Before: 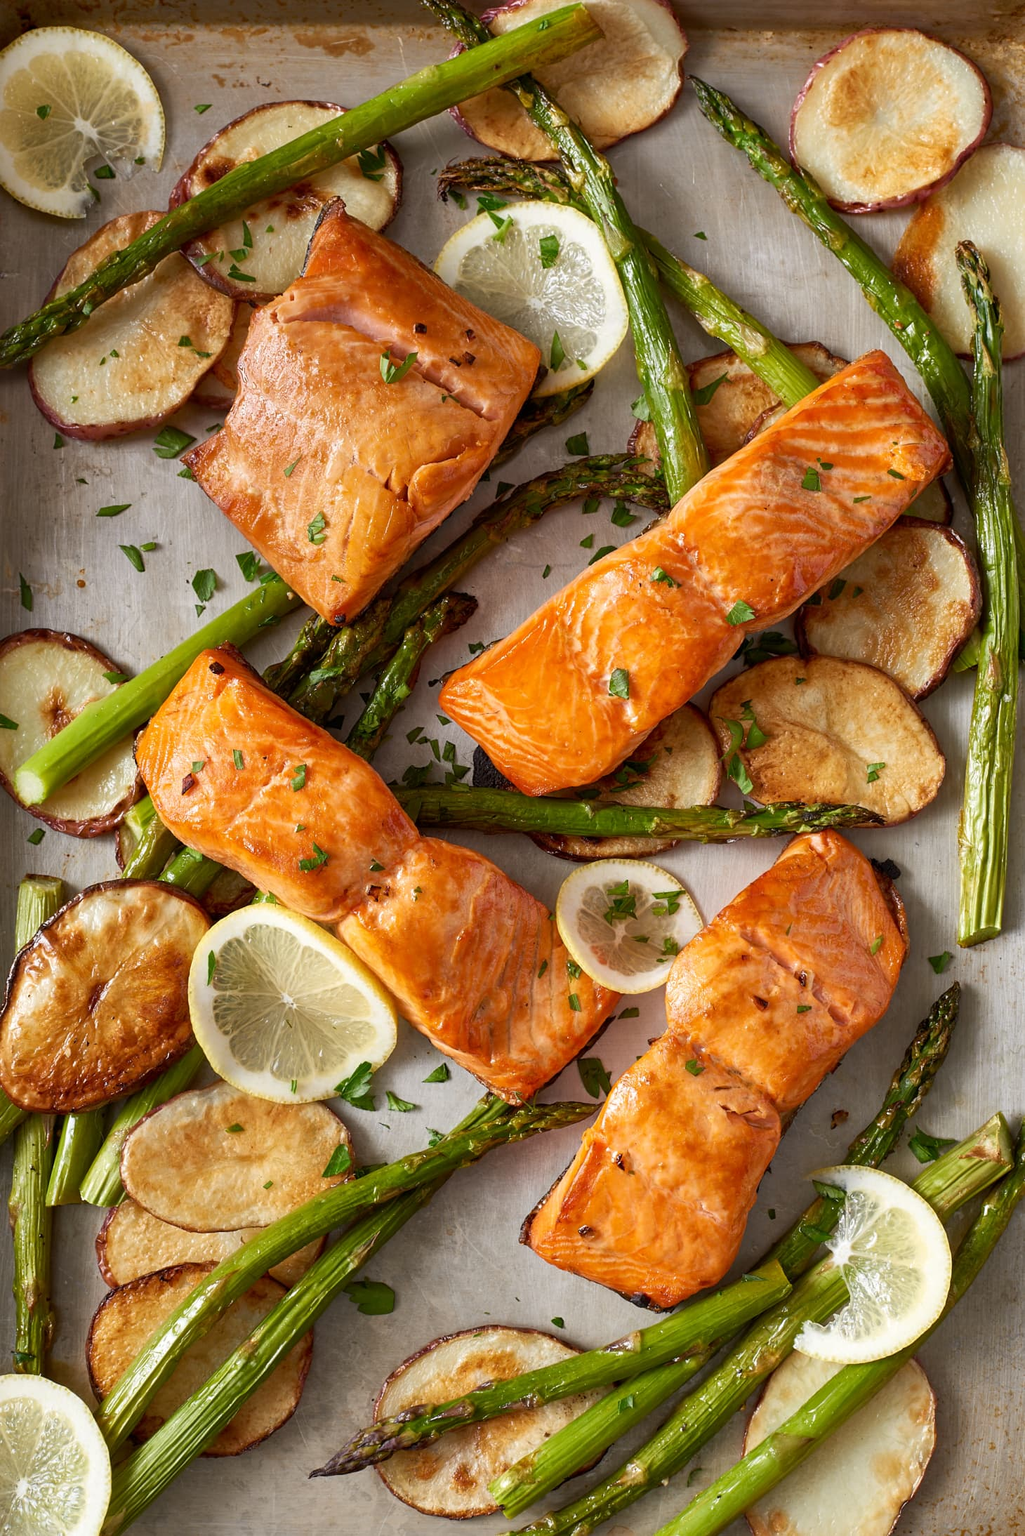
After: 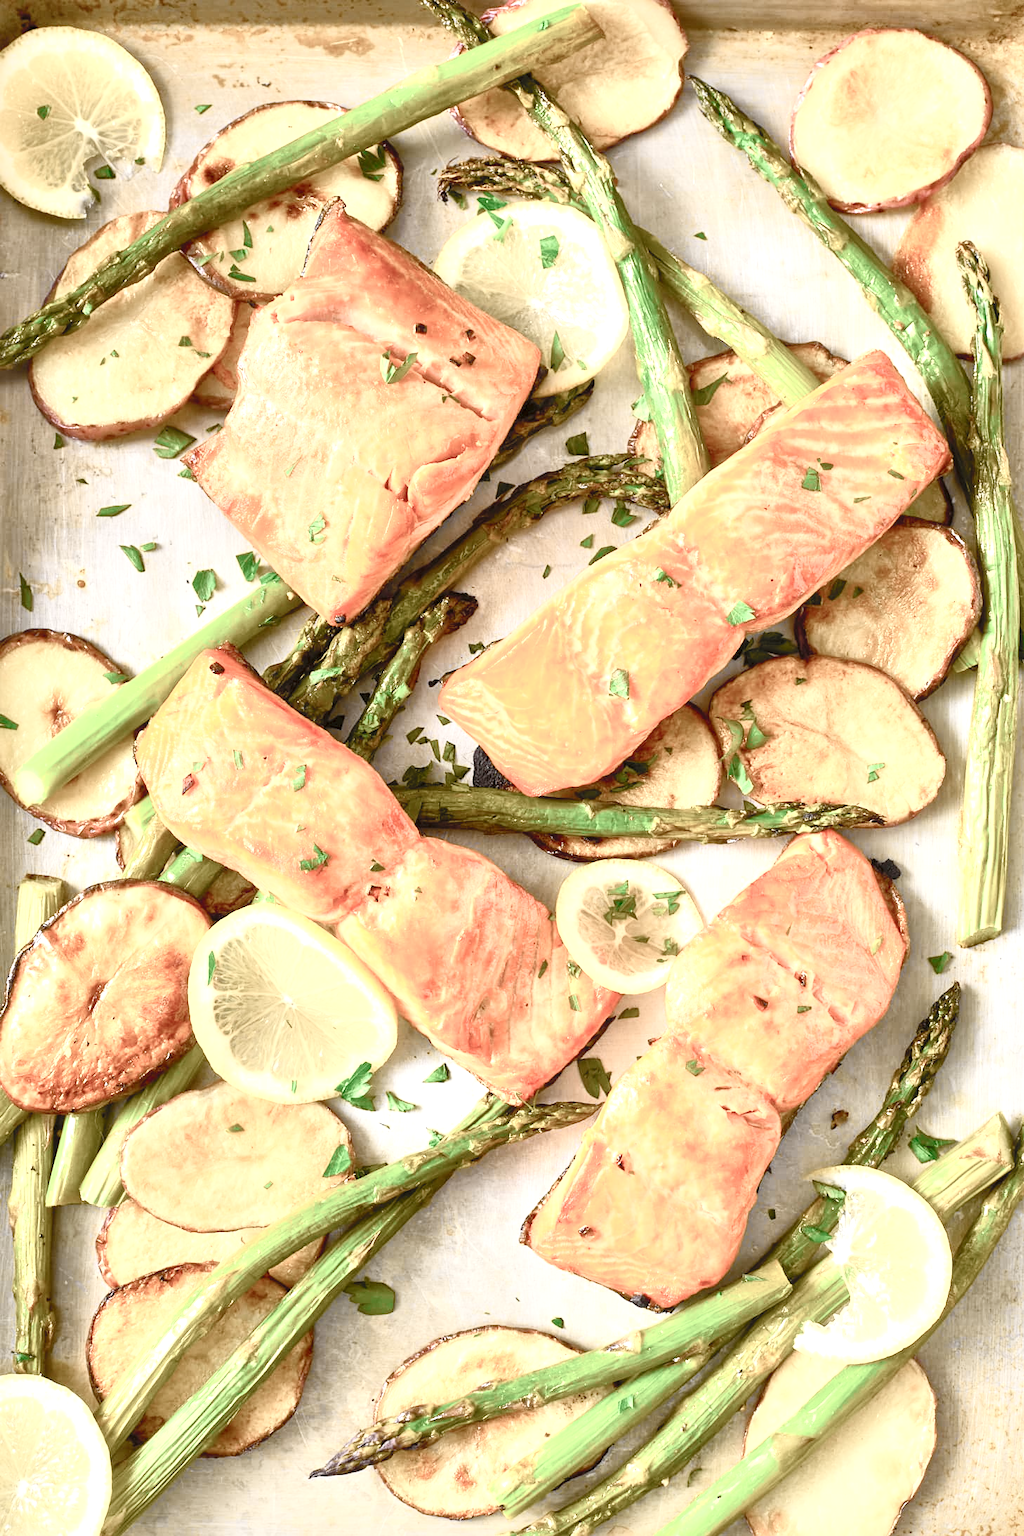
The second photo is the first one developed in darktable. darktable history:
levels: levels [0, 0.397, 0.955]
tone curve: curves: ch0 [(0.014, 0) (0.13, 0.09) (0.227, 0.211) (0.346, 0.388) (0.499, 0.598) (0.662, 0.76) (0.795, 0.846) (1, 0.969)]; ch1 [(0, 0) (0.366, 0.367) (0.447, 0.417) (0.473, 0.484) (0.504, 0.502) (0.525, 0.518) (0.564, 0.548) (0.639, 0.643) (1, 1)]; ch2 [(0, 0) (0.333, 0.346) (0.375, 0.375) (0.424, 0.43) (0.476, 0.498) (0.496, 0.505) (0.517, 0.515) (0.542, 0.564) (0.583, 0.6) (0.64, 0.622) (0.723, 0.676) (1, 1)], color space Lab, independent channels, preserve colors none
contrast brightness saturation: contrast 0.43, brightness 0.56, saturation -0.19
local contrast: mode bilateral grid, contrast 20, coarseness 50, detail 159%, midtone range 0.2
